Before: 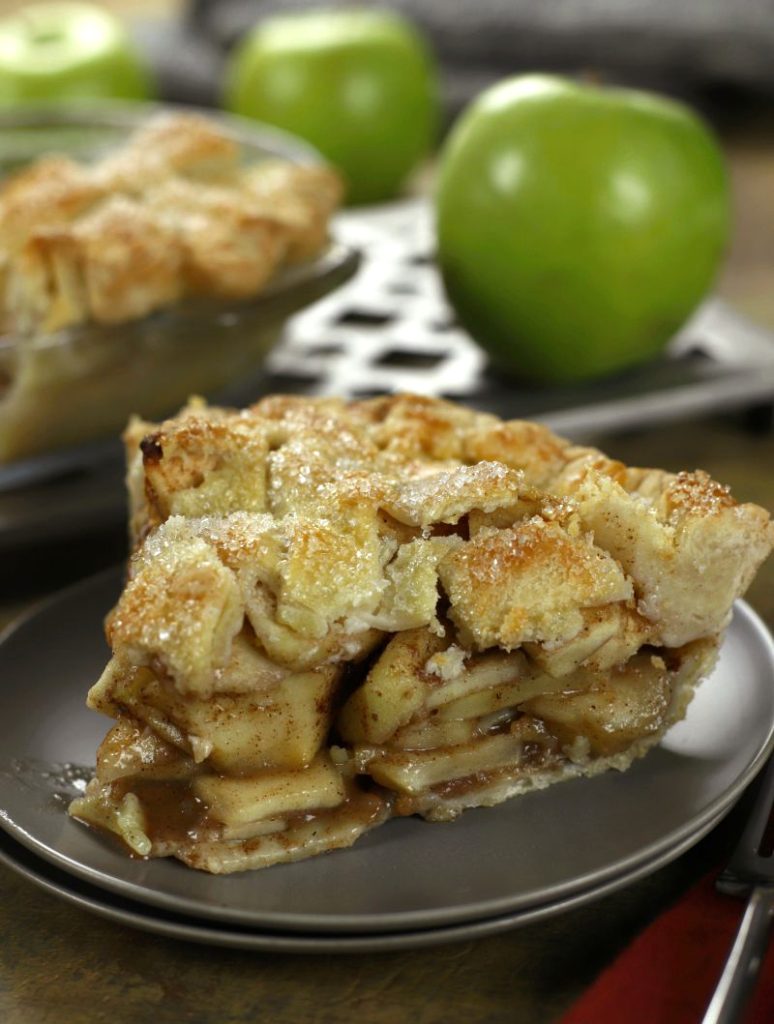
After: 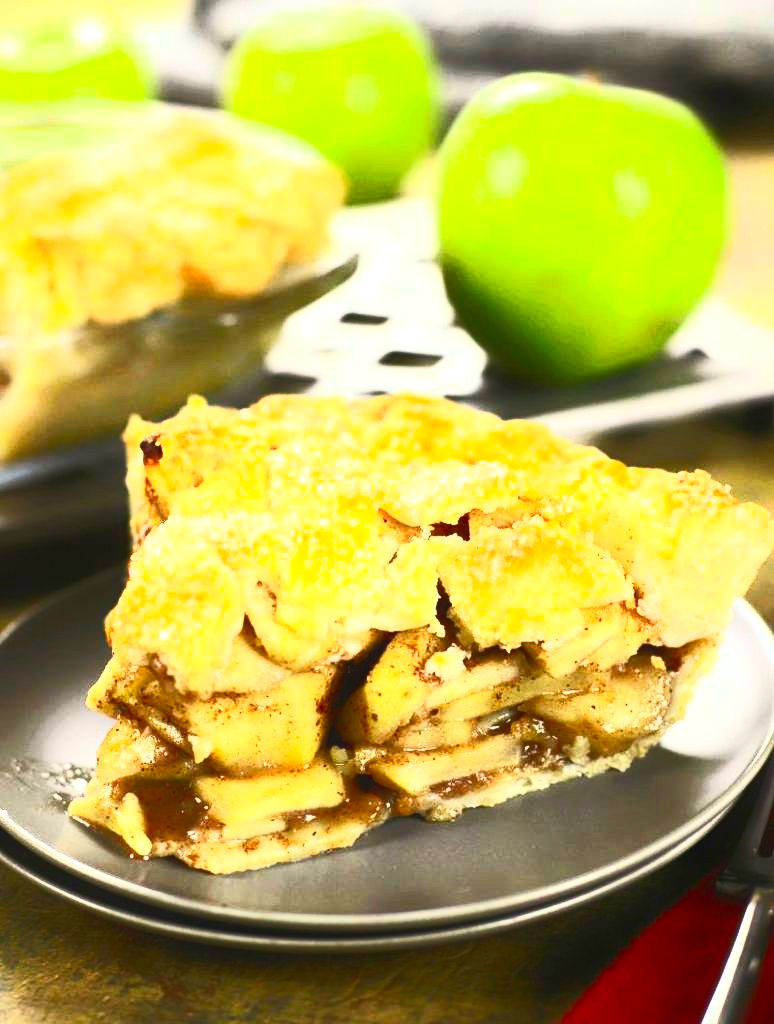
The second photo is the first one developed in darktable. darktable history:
contrast brightness saturation: contrast 0.843, brightness 0.59, saturation 0.598
exposure: black level correction 0, exposure 1.1 EV, compensate highlight preservation false
contrast equalizer: octaves 7, y [[0.5, 0.486, 0.447, 0.446, 0.489, 0.5], [0.5 ×6], [0.5 ×6], [0 ×6], [0 ×6]]
tone equalizer: mask exposure compensation -0.491 EV
